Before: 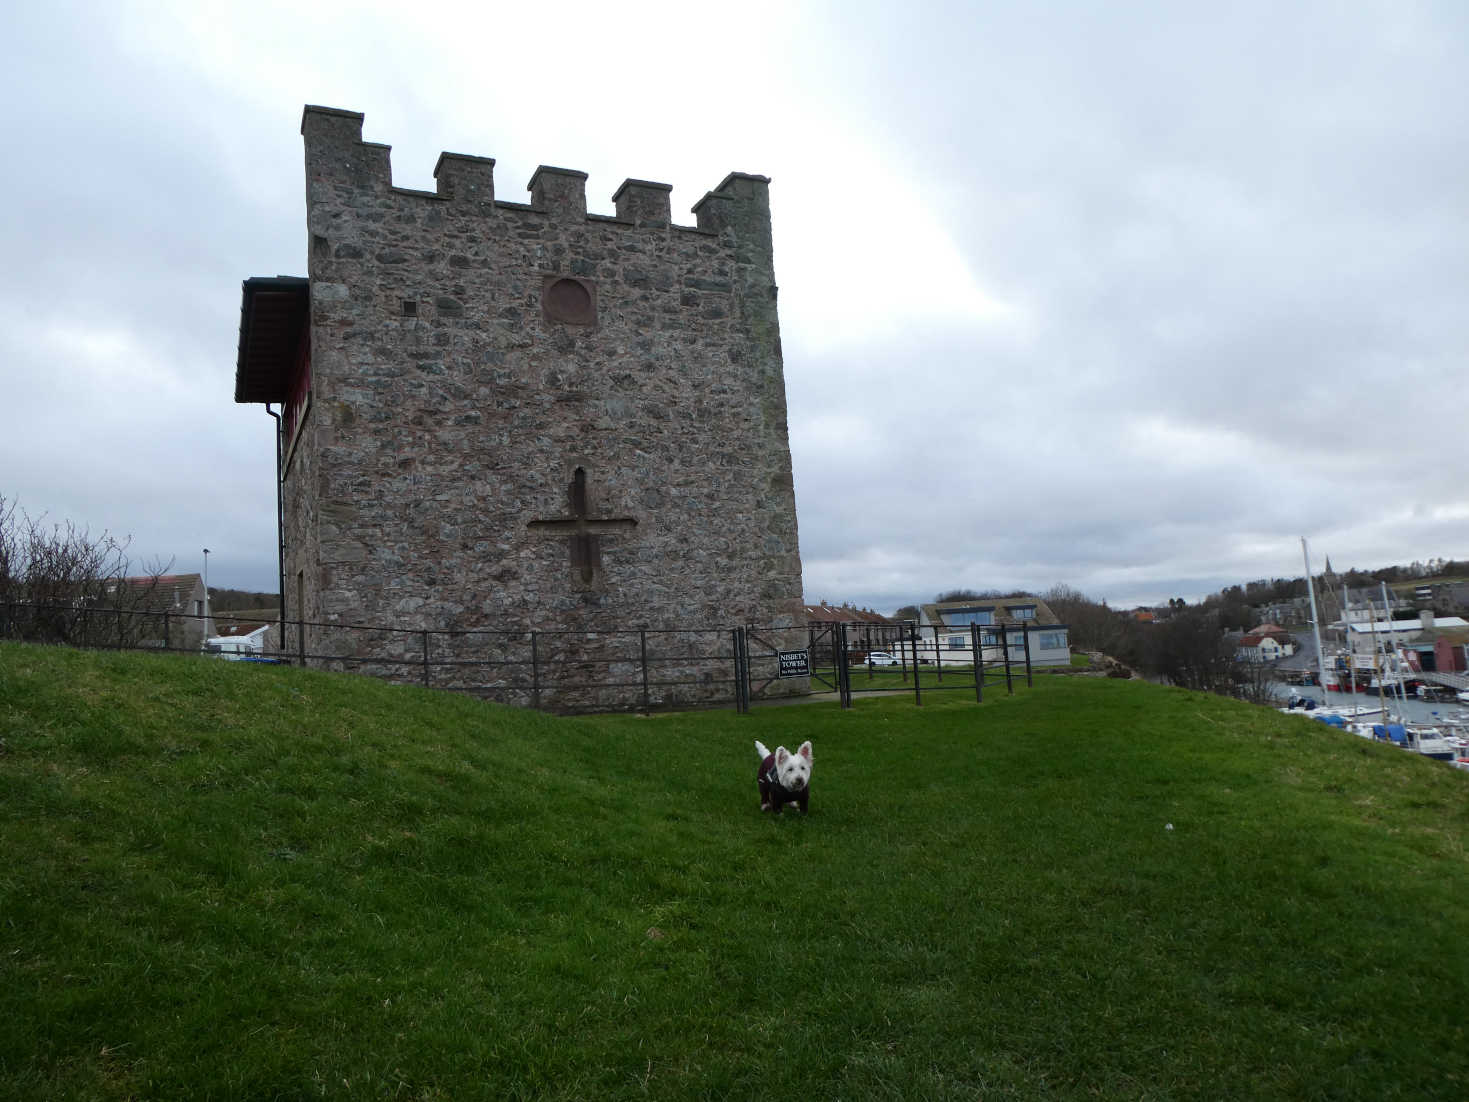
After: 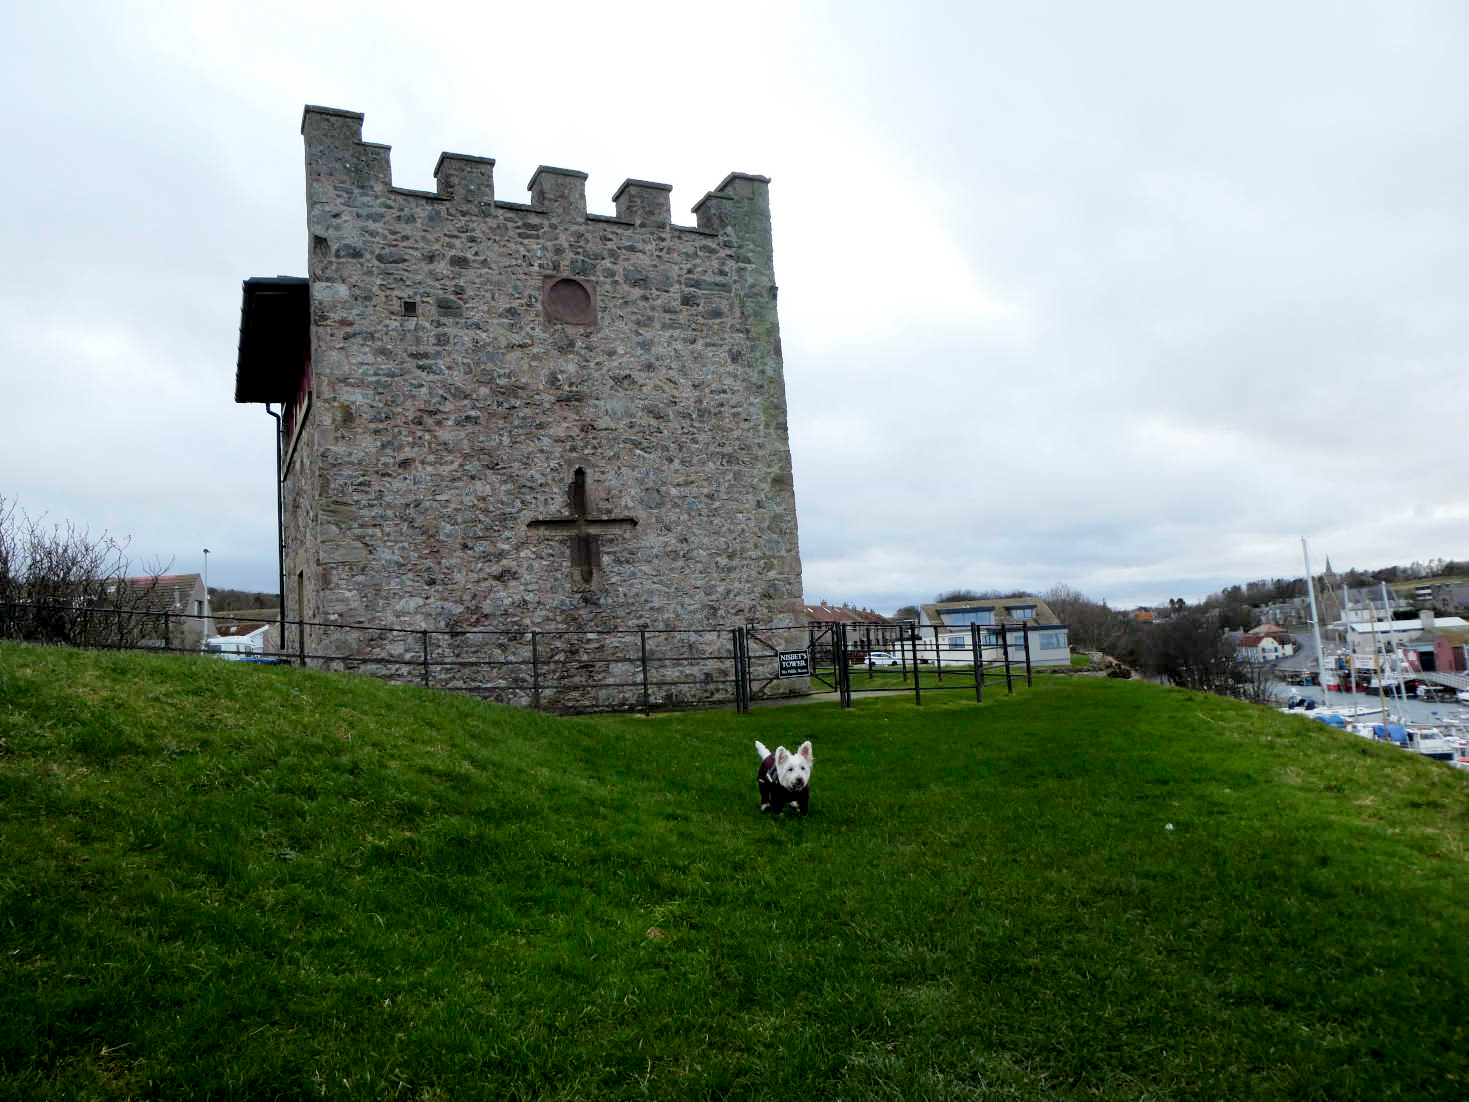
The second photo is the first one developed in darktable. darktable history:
tone curve: curves: ch0 [(0, 0) (0.003, 0.004) (0.011, 0.014) (0.025, 0.032) (0.044, 0.057) (0.069, 0.089) (0.1, 0.128) (0.136, 0.174) (0.177, 0.227) (0.224, 0.287) (0.277, 0.354) (0.335, 0.427) (0.399, 0.507) (0.468, 0.582) (0.543, 0.653) (0.623, 0.726) (0.709, 0.799) (0.801, 0.876) (0.898, 0.937) (1, 1)], preserve colors none
color look up table: target L [63.57, 44.64, 33.01, 100, 80.63, 72.18, 63.26, 57.58, 52.74, 42.89, 37.04, 26.14, 70.95, 58.83, 50.49, 49.39, 36.06, 24.56, 23.44, 6.72, 63.36, 47.93, 42.85, 26.97, 0 ×25], target a [-21.03, -33.5, -9.856, -0.001, 0.228, 7.3, 23.14, 20.84, 38.77, -0.298, 48.12, 14.33, -0.335, -0.337, 8.492, 47.72, 7.591, 25.12, 14.2, -0.001, -30.76, -22.08, -2.626, -0.412, 0 ×25], target b [54.29, 30.59, 24.91, 0.013, 1.237, 71.01, 60.18, 15.71, 47.59, 0.891, 20.97, 15.27, -0.908, -0.993, -28.13, -18.05, -46.19, -21.41, -50.02, 0.006, -1.126, -28.87, -25.1, -0.946, 0 ×25], num patches 24
